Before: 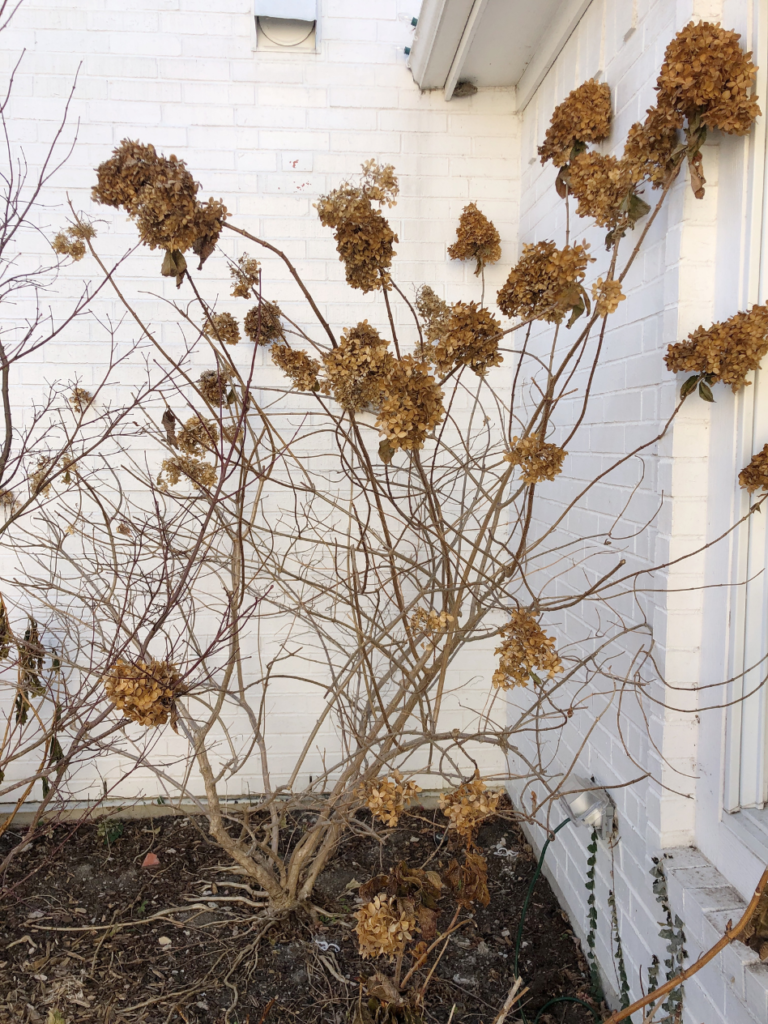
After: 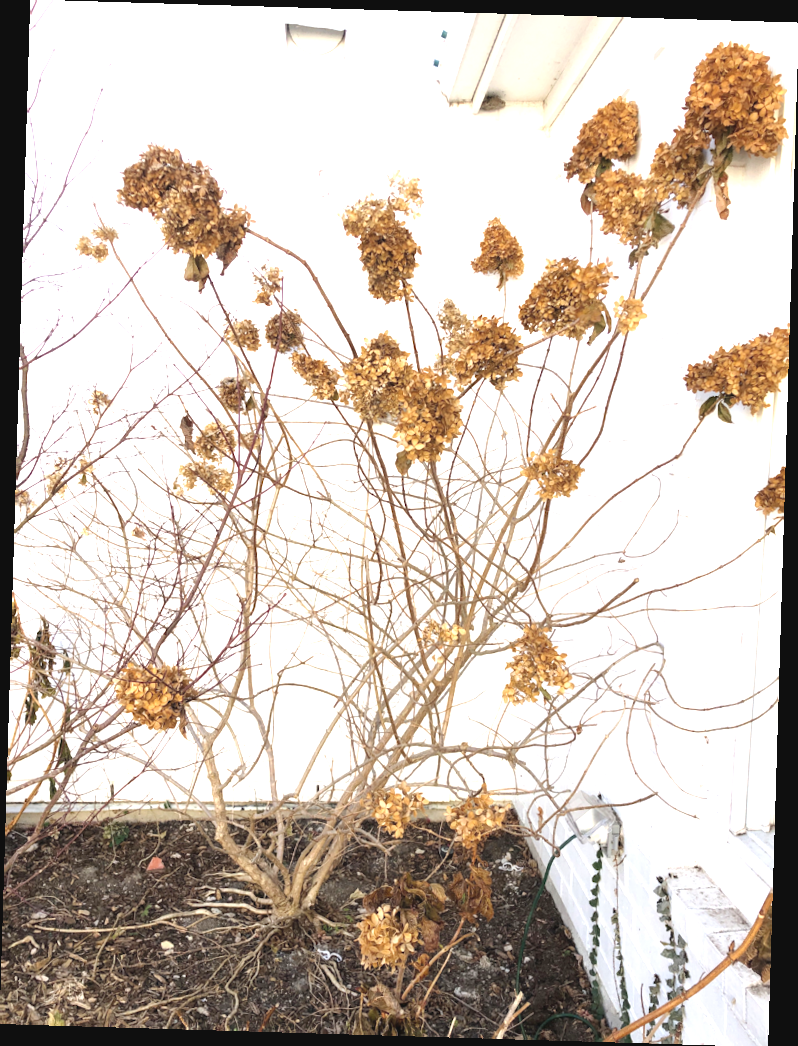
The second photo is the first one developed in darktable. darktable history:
exposure: black level correction -0.002, exposure 1.35 EV, compensate highlight preservation false
rotate and perspective: rotation 1.72°, automatic cropping off
